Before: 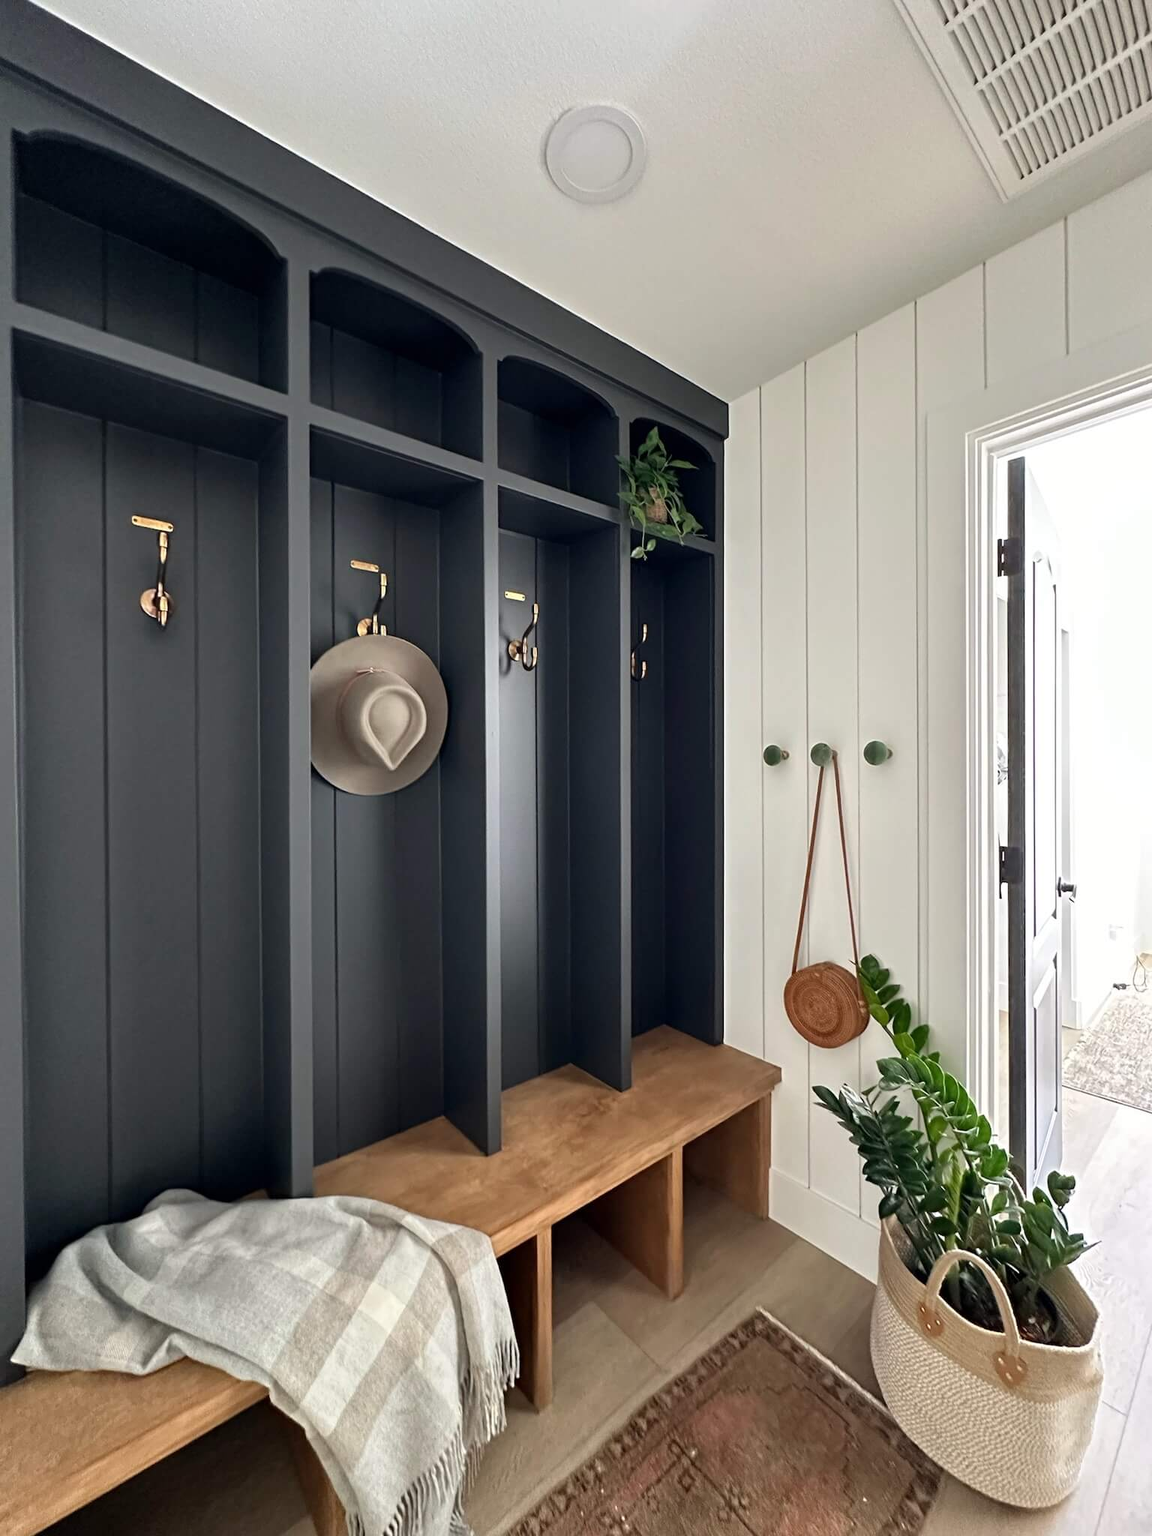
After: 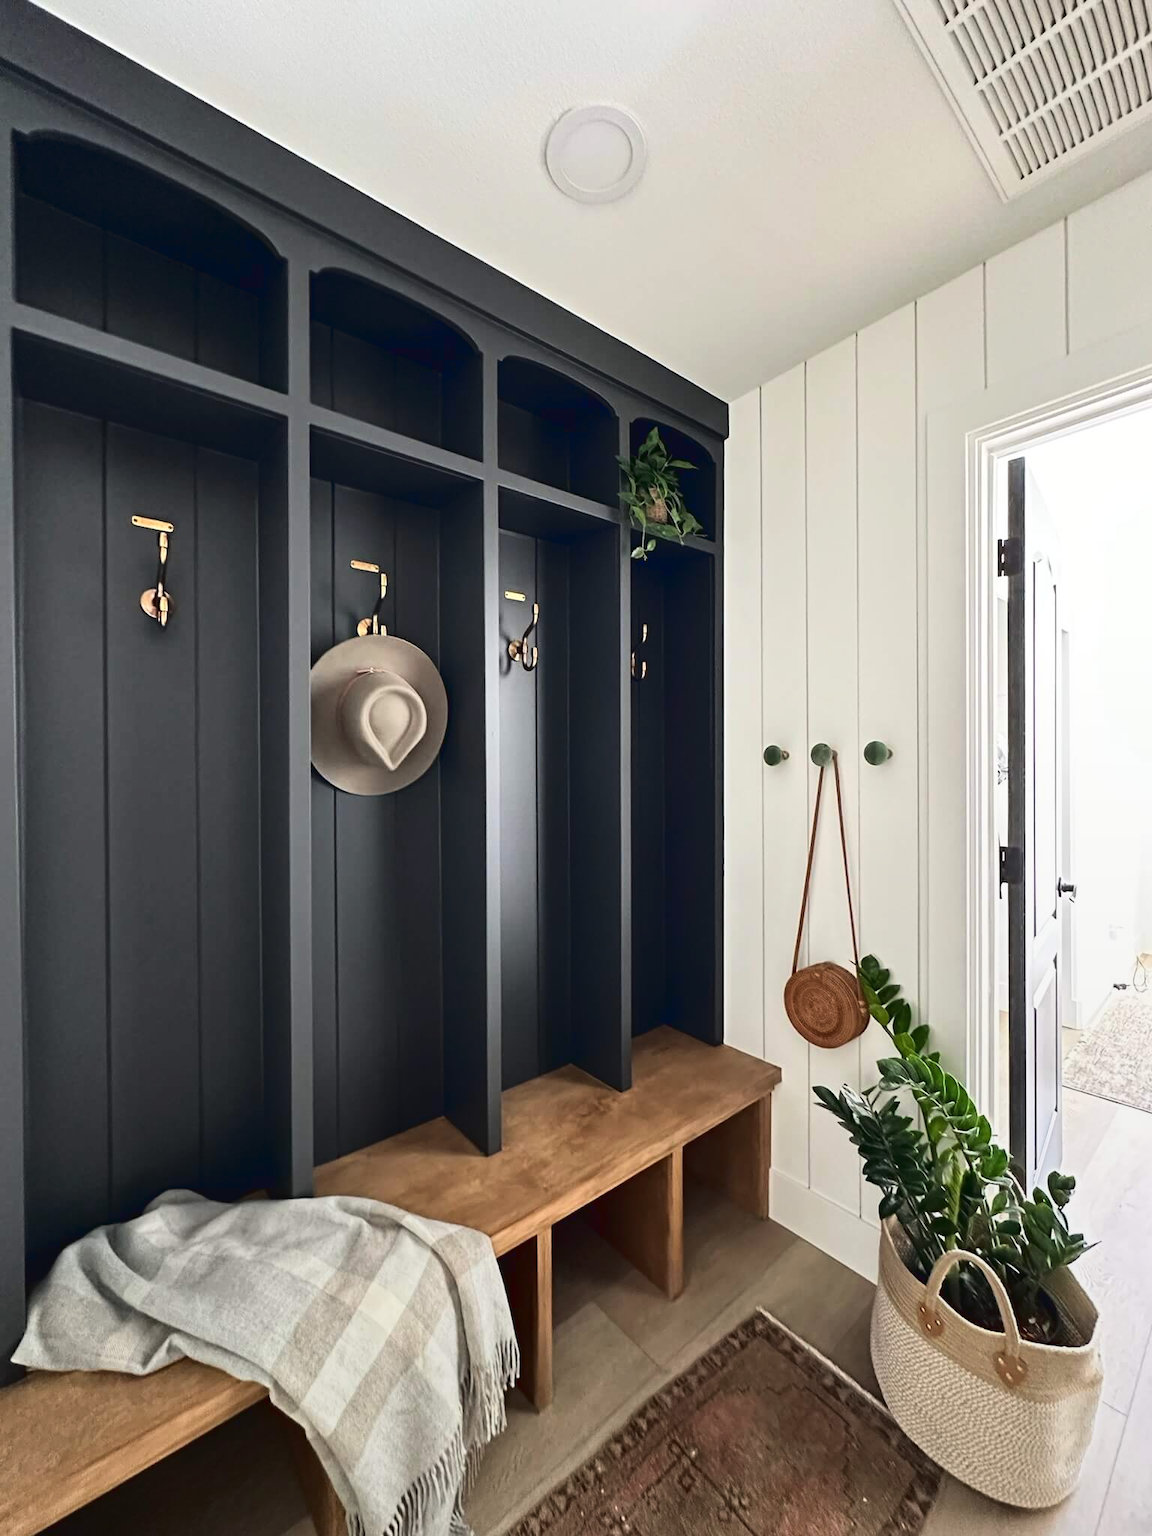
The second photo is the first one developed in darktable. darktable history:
graduated density: rotation -180°, offset 27.42
tone curve: curves: ch0 [(0, 0.032) (0.181, 0.156) (0.751, 0.829) (1, 1)], color space Lab, linked channels, preserve colors none
